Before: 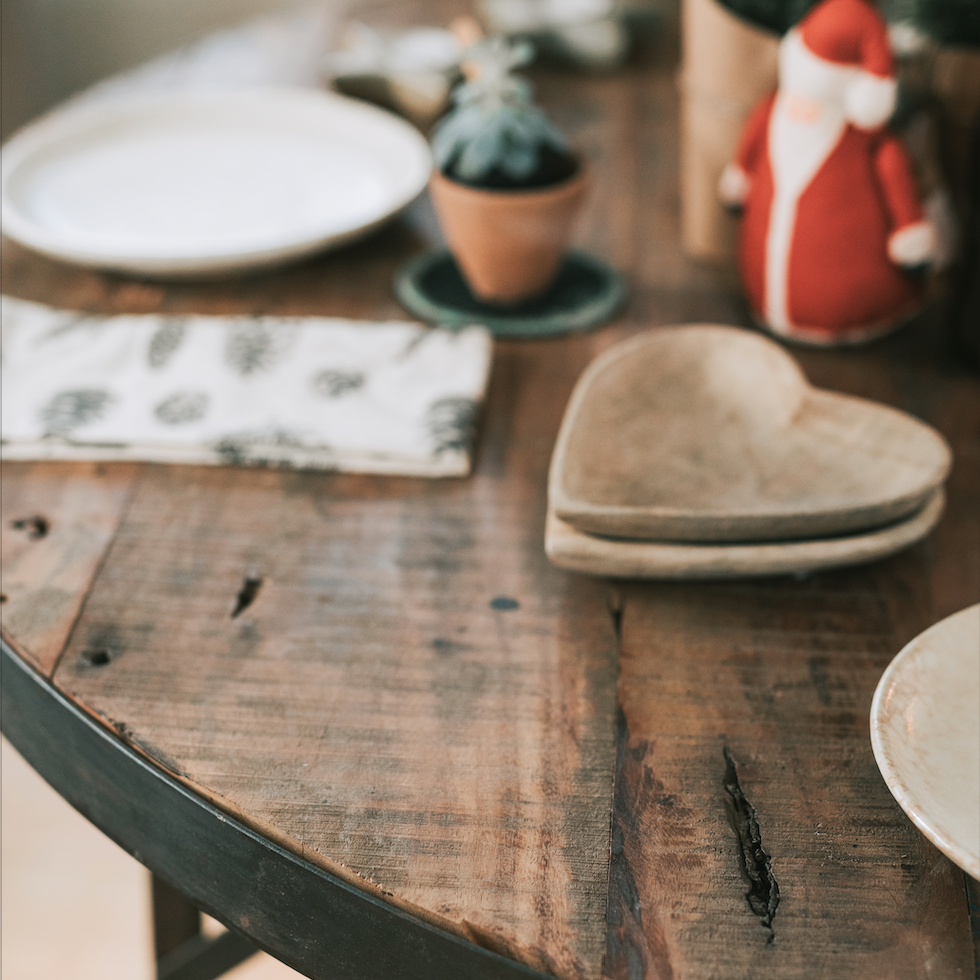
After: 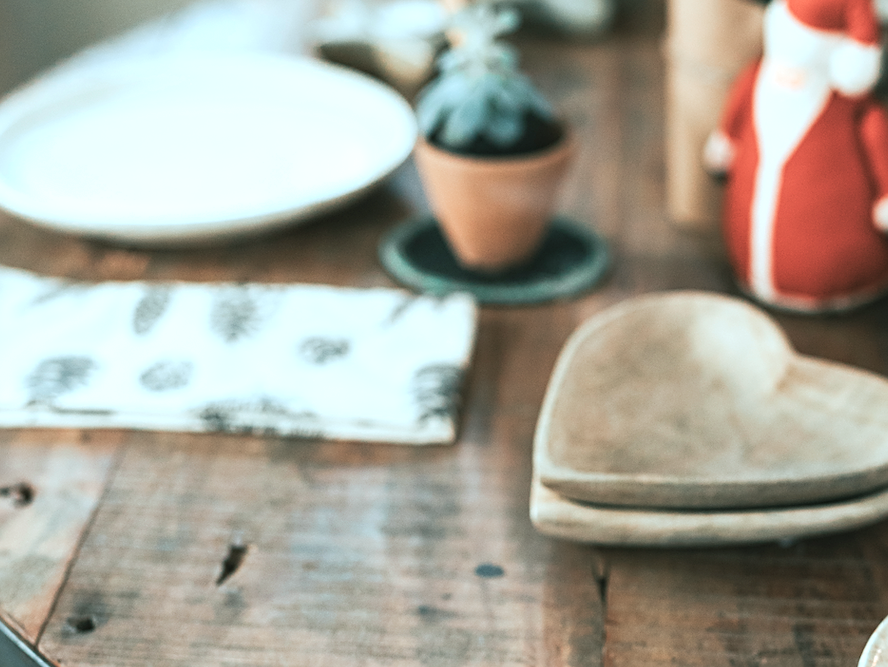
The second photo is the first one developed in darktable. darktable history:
sharpen: amount 0.499
crop: left 1.619%, top 3.444%, right 7.709%, bottom 28.417%
exposure: exposure 0.566 EV, compensate exposure bias true, compensate highlight preservation false
color correction: highlights a* -10.08, highlights b* -9.81
